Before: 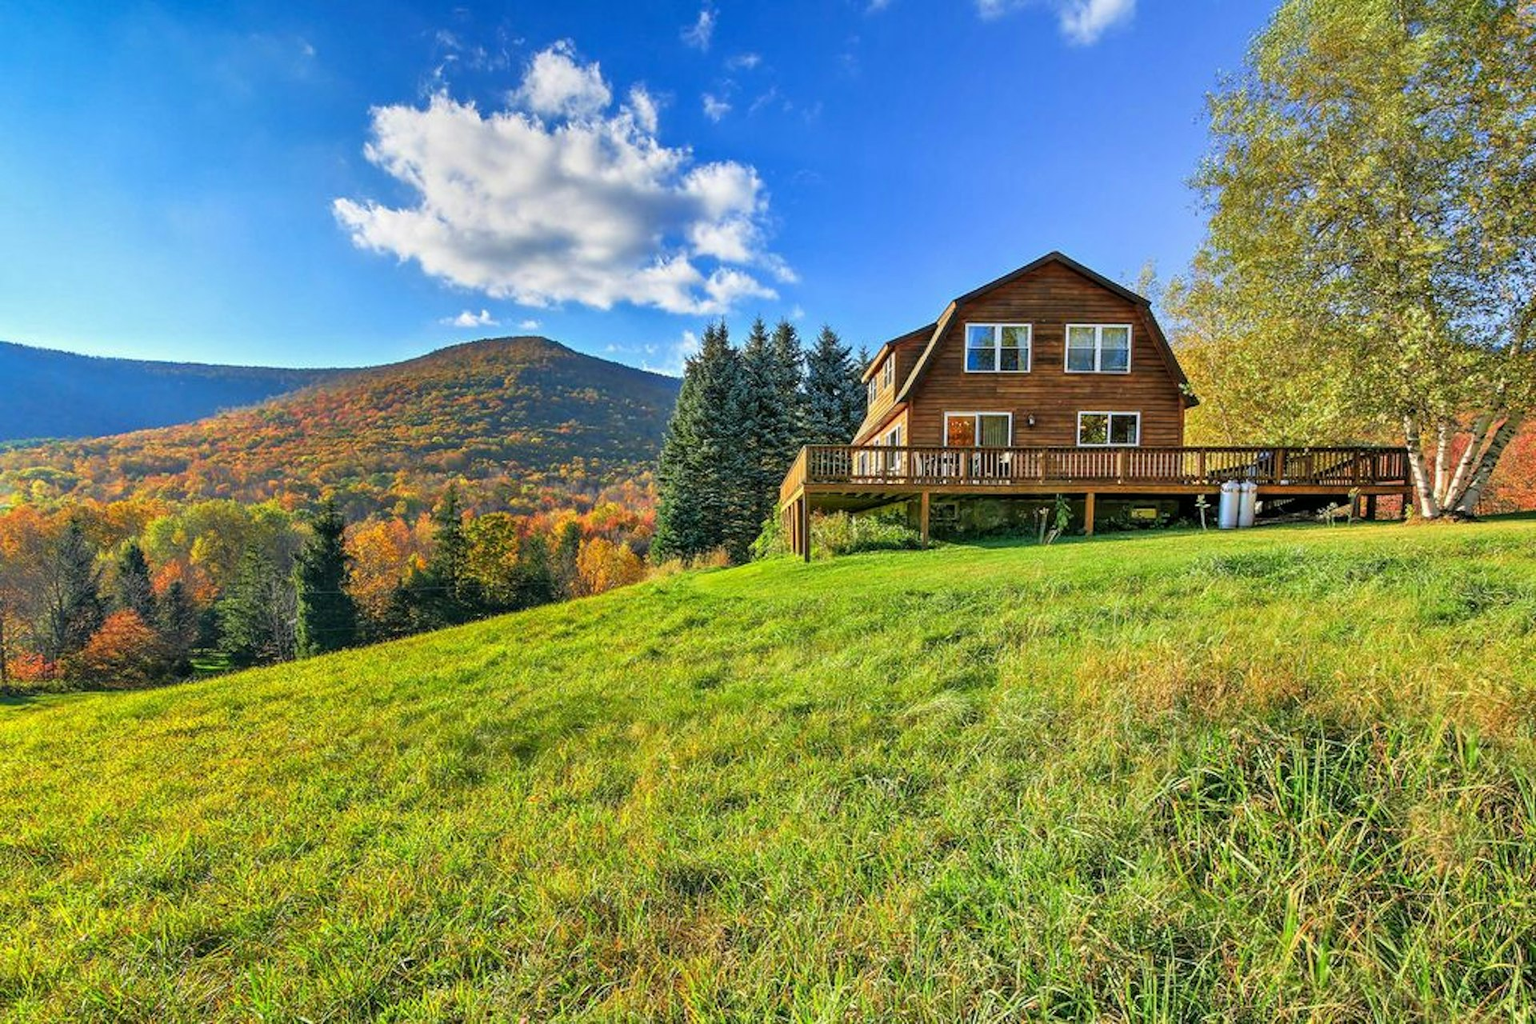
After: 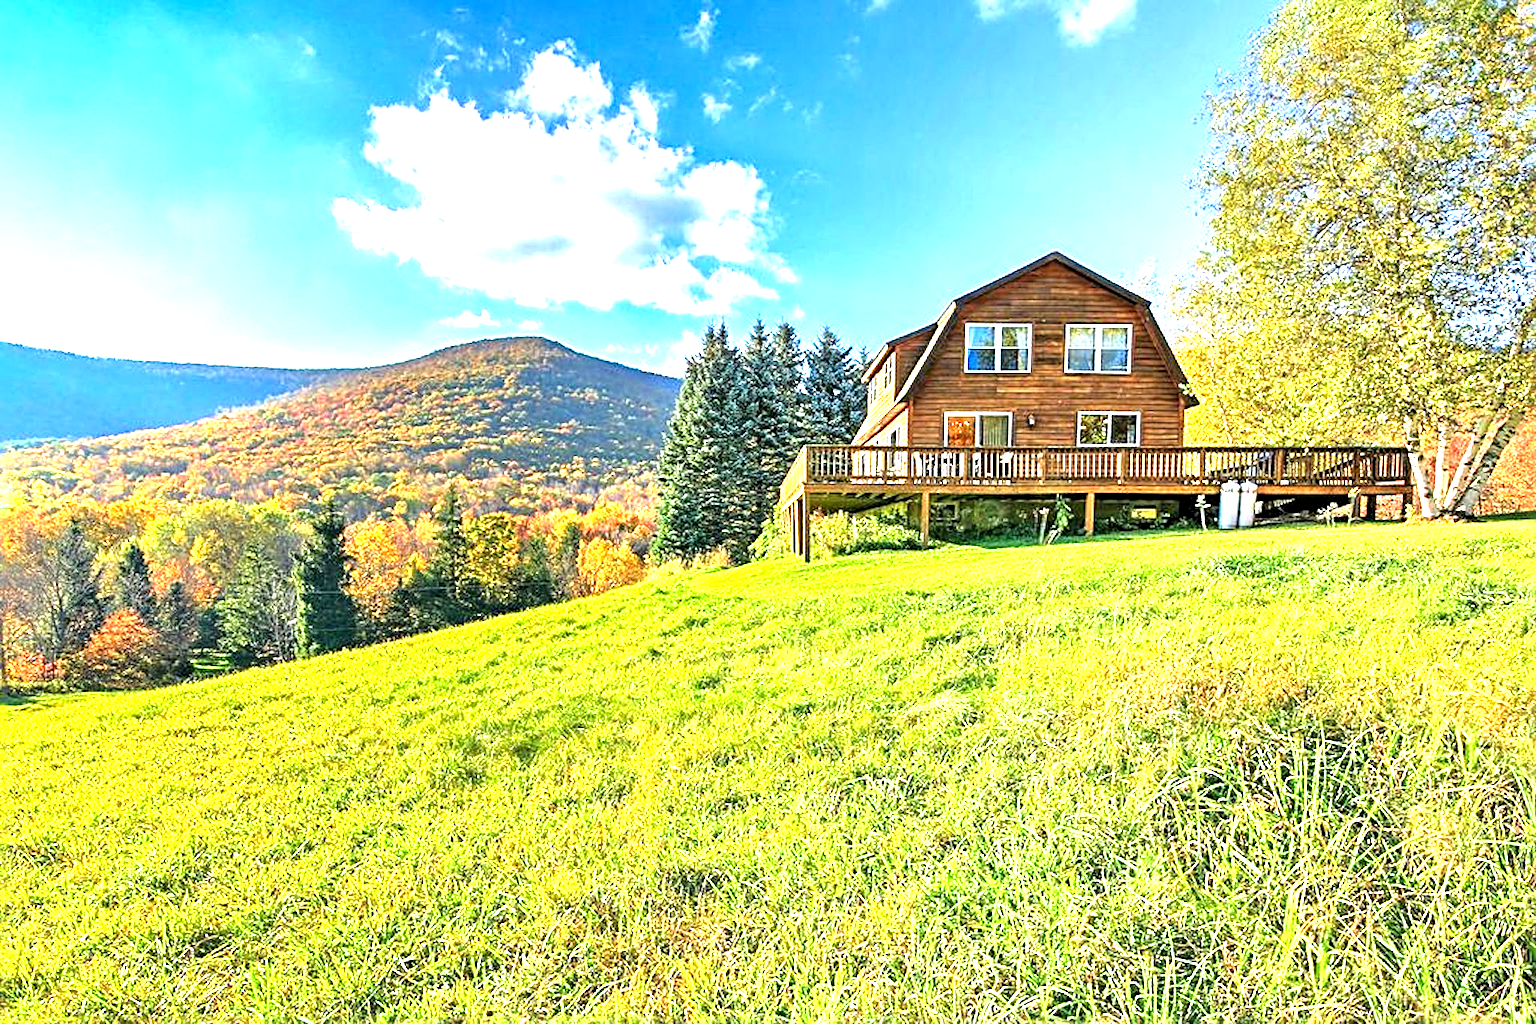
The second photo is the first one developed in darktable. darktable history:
sharpen: radius 3.988
exposure: black level correction 0.001, exposure 1.719 EV, compensate highlight preservation false
